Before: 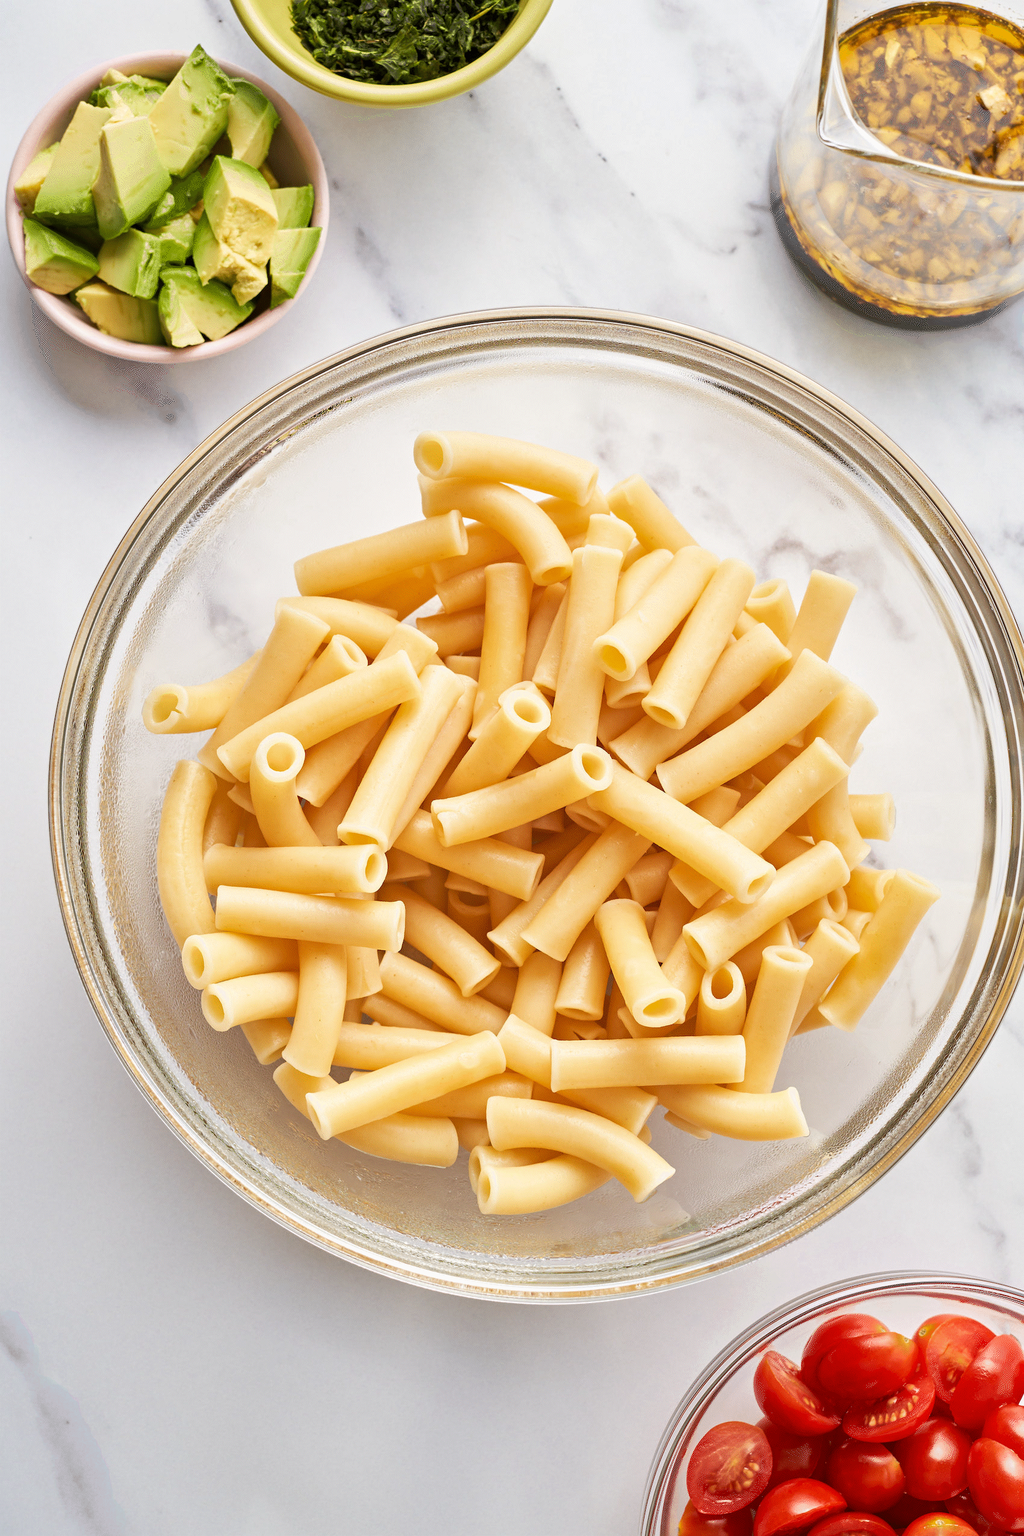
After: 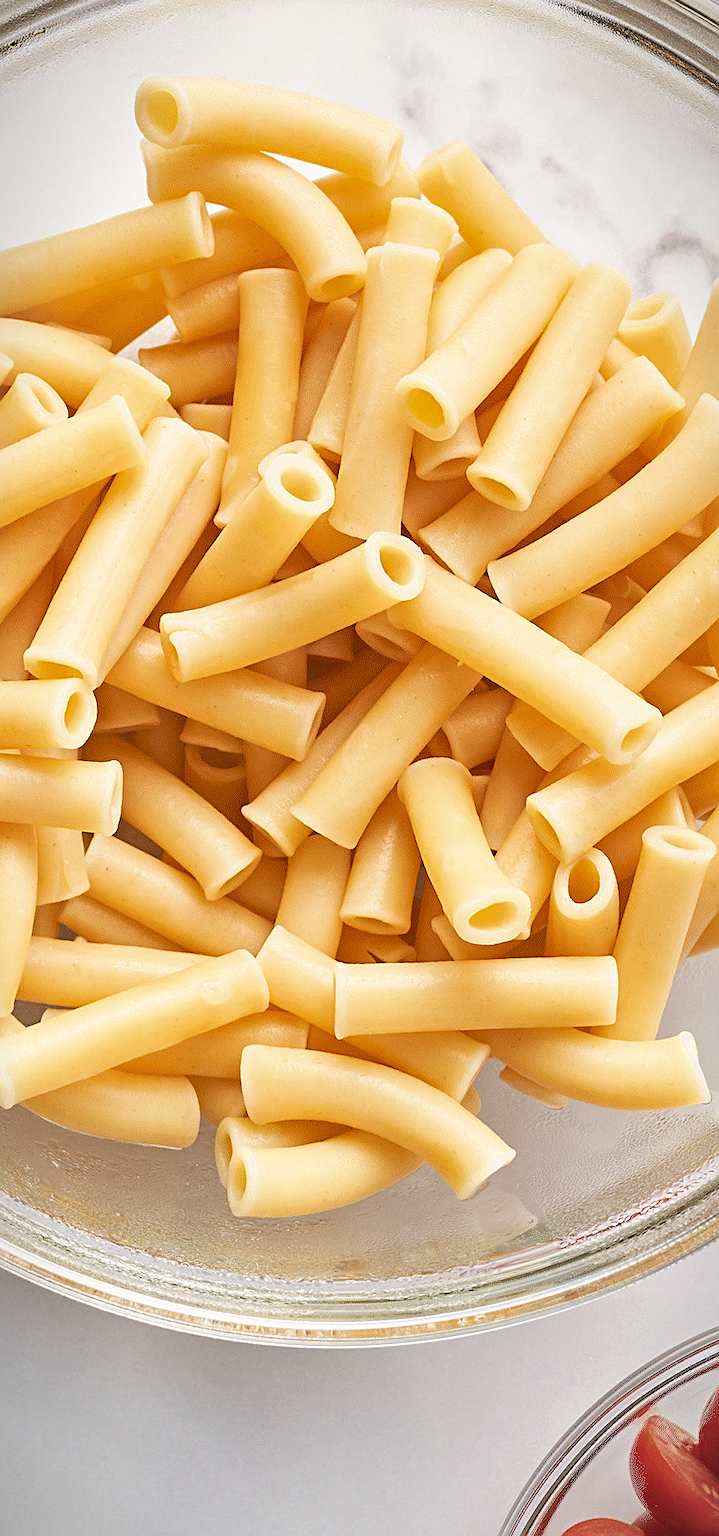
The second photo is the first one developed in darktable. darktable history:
sharpen: on, module defaults
vignetting: fall-off start 100%, fall-off radius 64.94%, automatic ratio true, unbound false
crop: left 31.379%, top 24.658%, right 20.326%, bottom 6.628%
